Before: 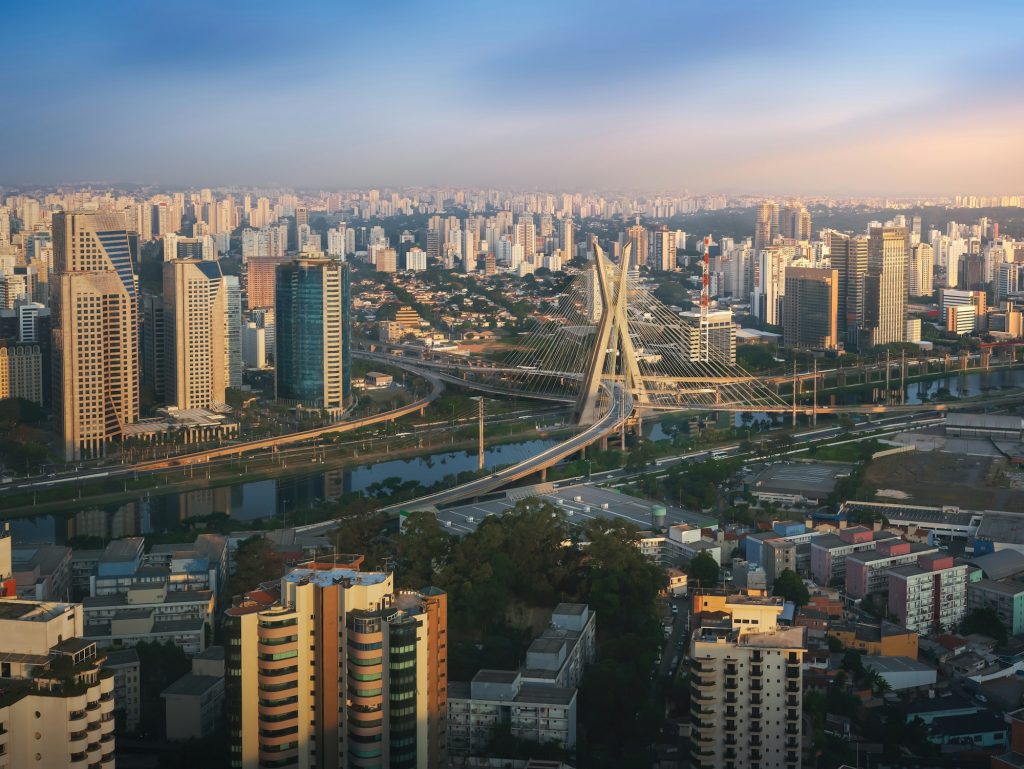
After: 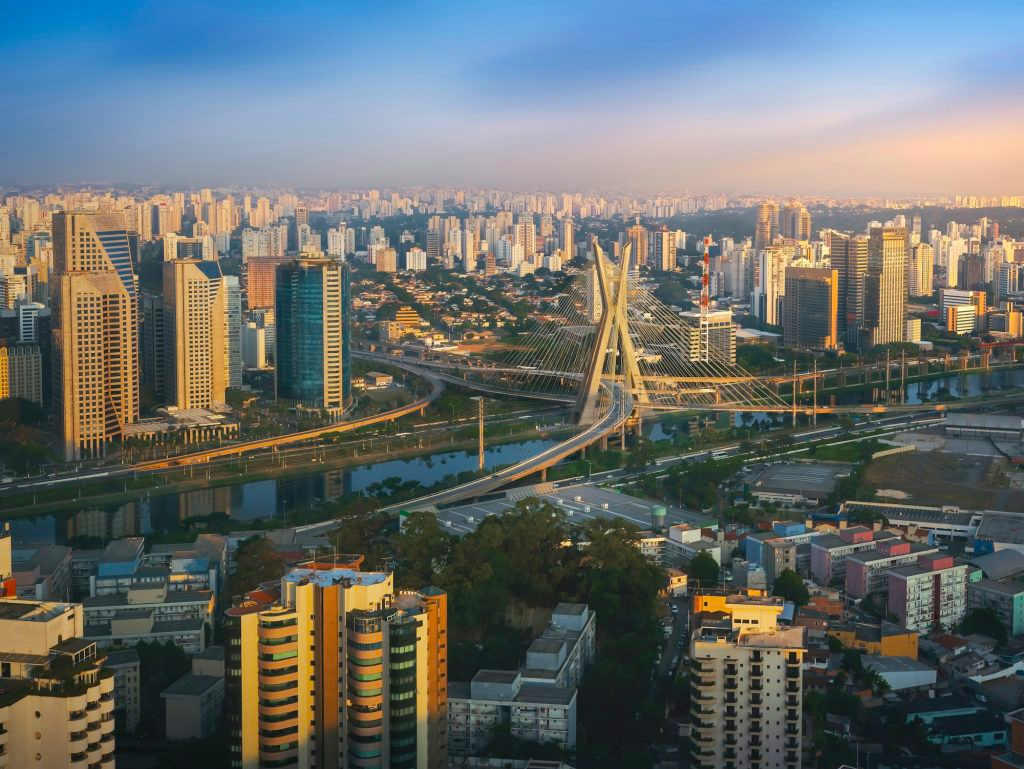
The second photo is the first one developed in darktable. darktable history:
shadows and highlights: shadows 37.27, highlights -28.18, soften with gaussian
color balance rgb: perceptual saturation grading › global saturation 25%, global vibrance 20%
